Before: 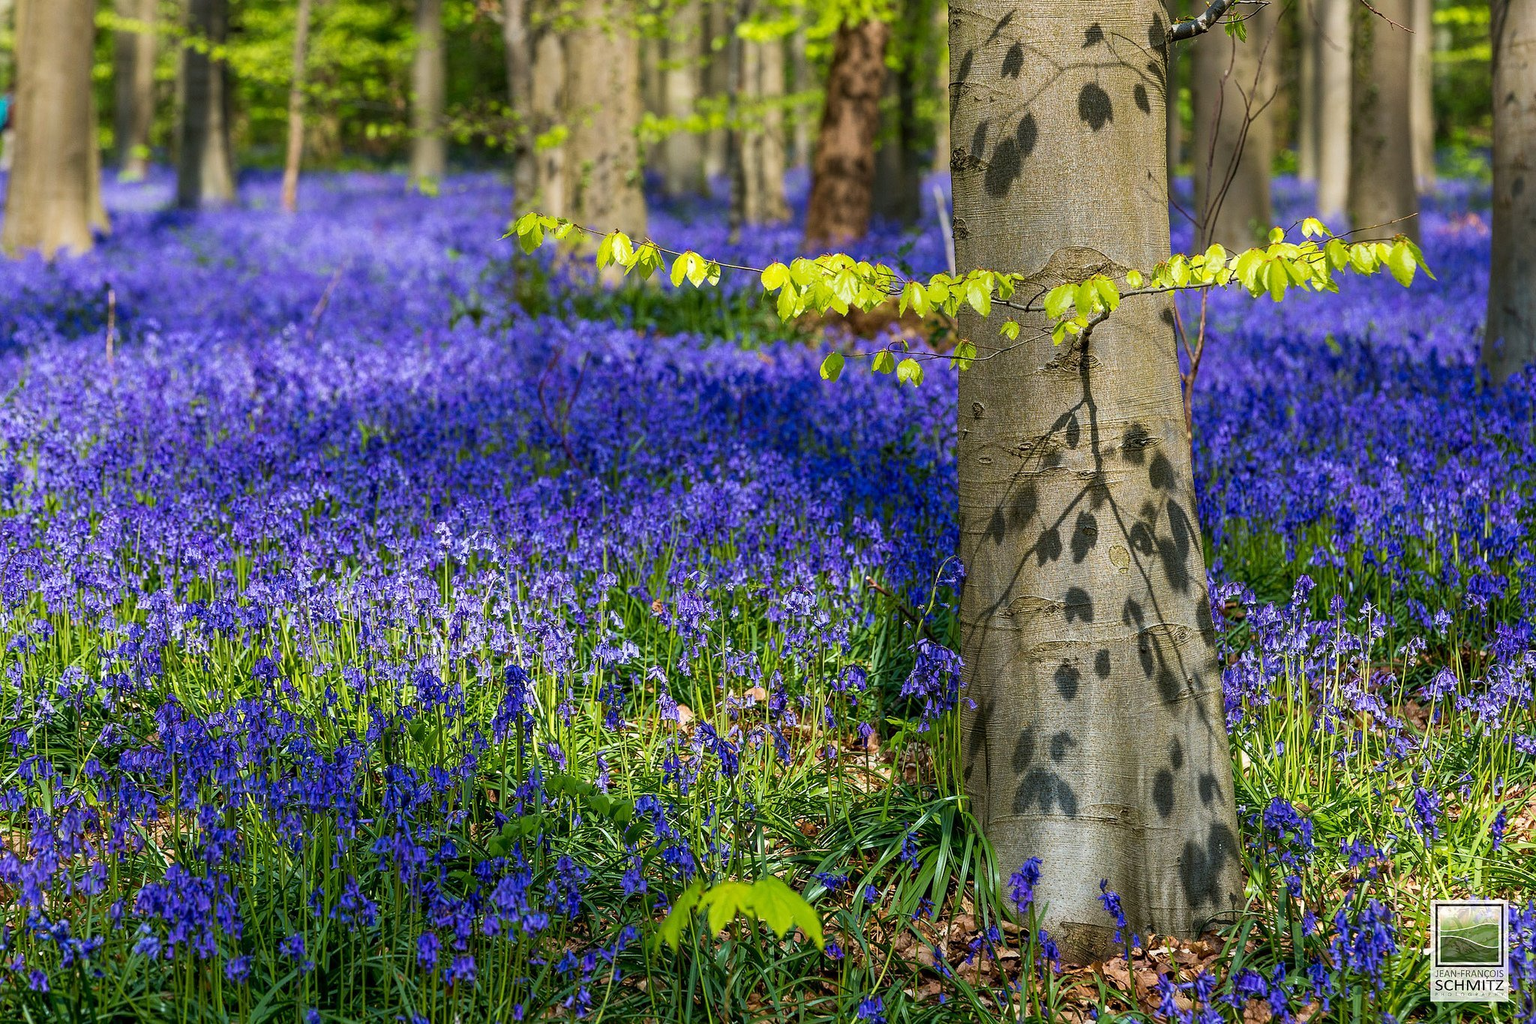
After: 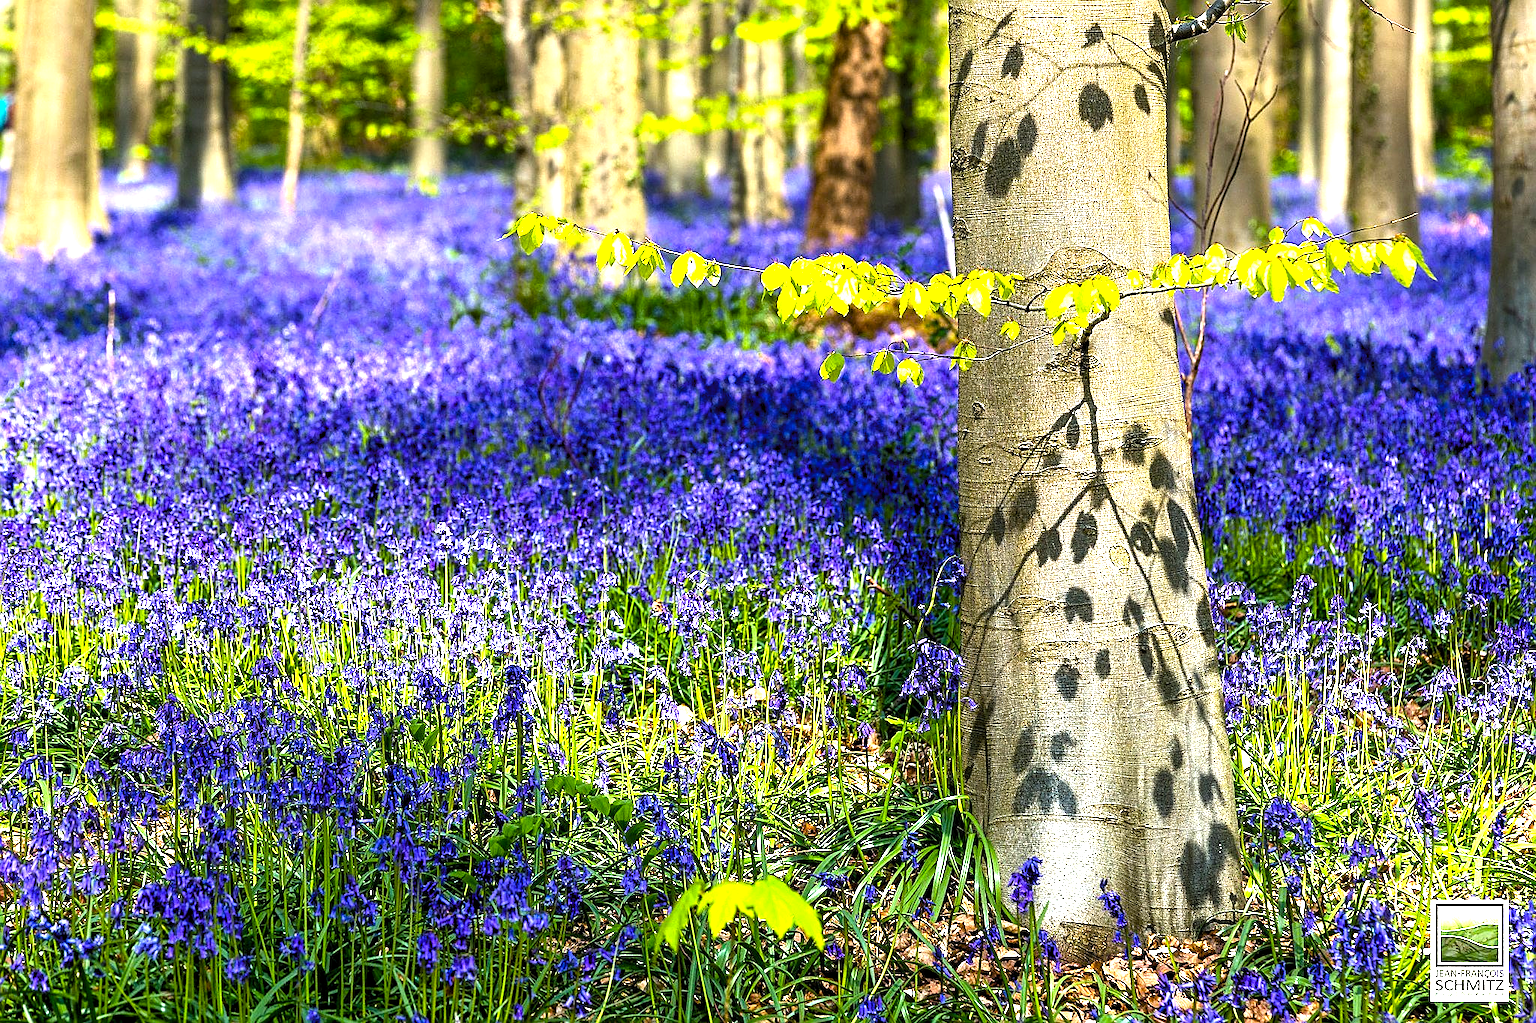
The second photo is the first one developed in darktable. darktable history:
levels: mode automatic, black 3.84%, levels [0.026, 0.507, 0.987]
sharpen: on, module defaults
exposure: black level correction 0, exposure 1.2 EV, compensate highlight preservation false
color balance rgb: linear chroma grading › global chroma -15.889%, perceptual saturation grading › global saturation 36.207%, perceptual saturation grading › shadows 35.558%, perceptual brilliance grading › global brilliance 15.032%, perceptual brilliance grading › shadows -34.471%, contrast -9.689%
